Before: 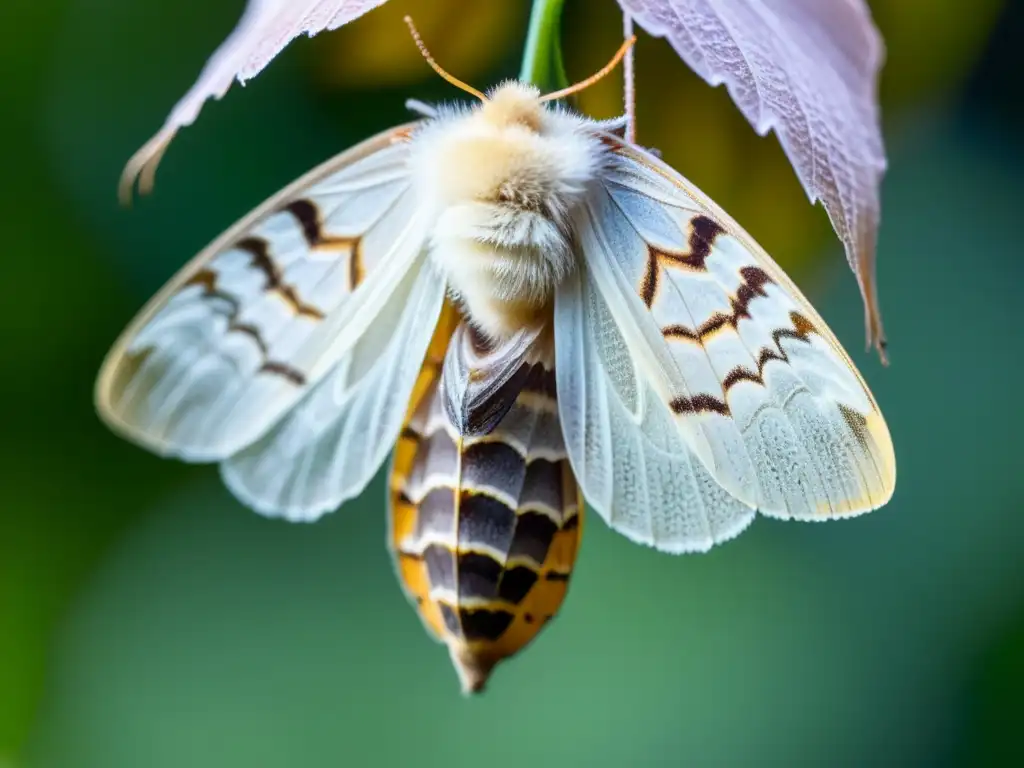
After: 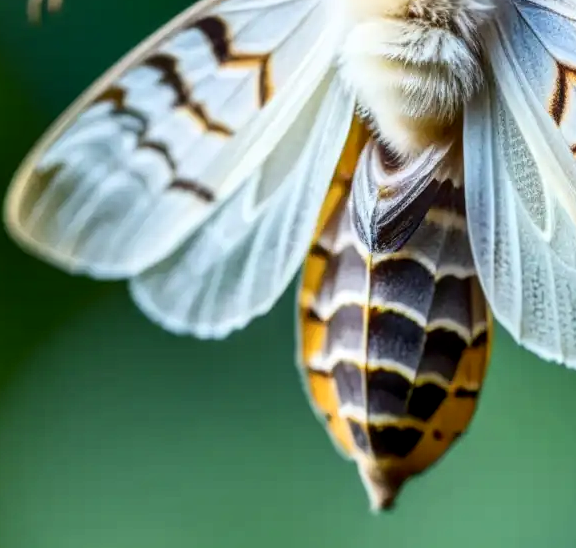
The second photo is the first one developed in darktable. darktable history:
contrast brightness saturation: contrast 0.14
crop: left 8.966%, top 23.852%, right 34.699%, bottom 4.703%
local contrast: on, module defaults
